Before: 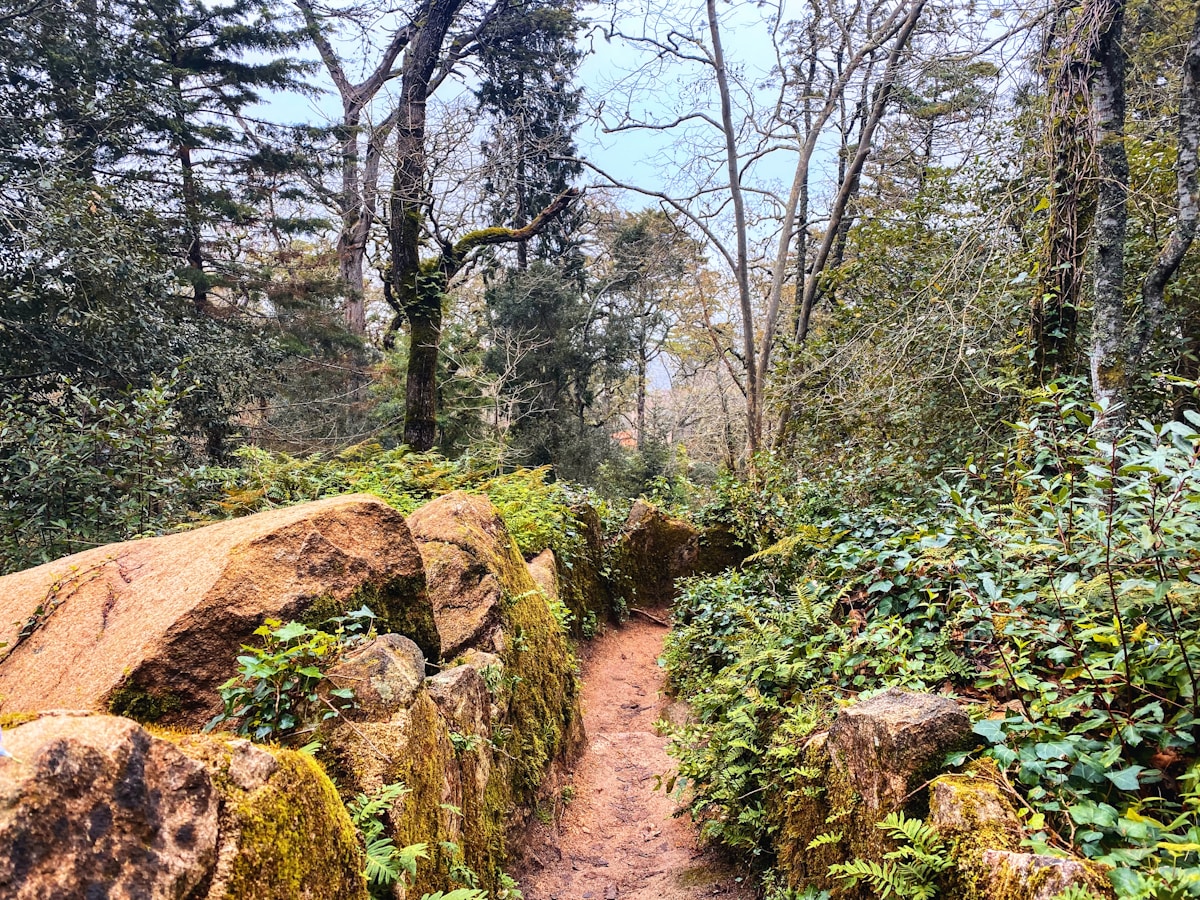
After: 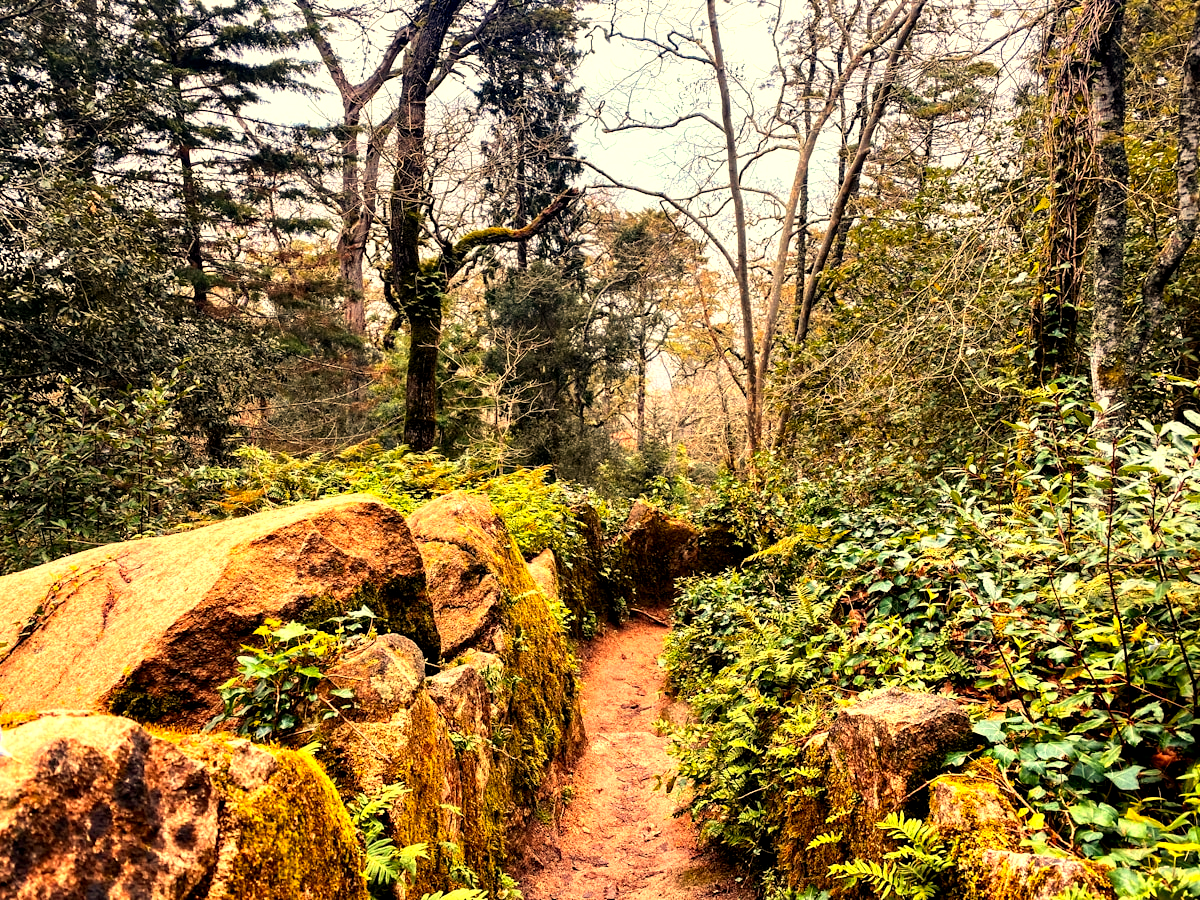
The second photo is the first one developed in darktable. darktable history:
color balance: lift [0.991, 1, 1, 1], gamma [0.996, 1, 1, 1], input saturation 98.52%, contrast 20.34%, output saturation 103.72%
white balance: red 1.138, green 0.996, blue 0.812
